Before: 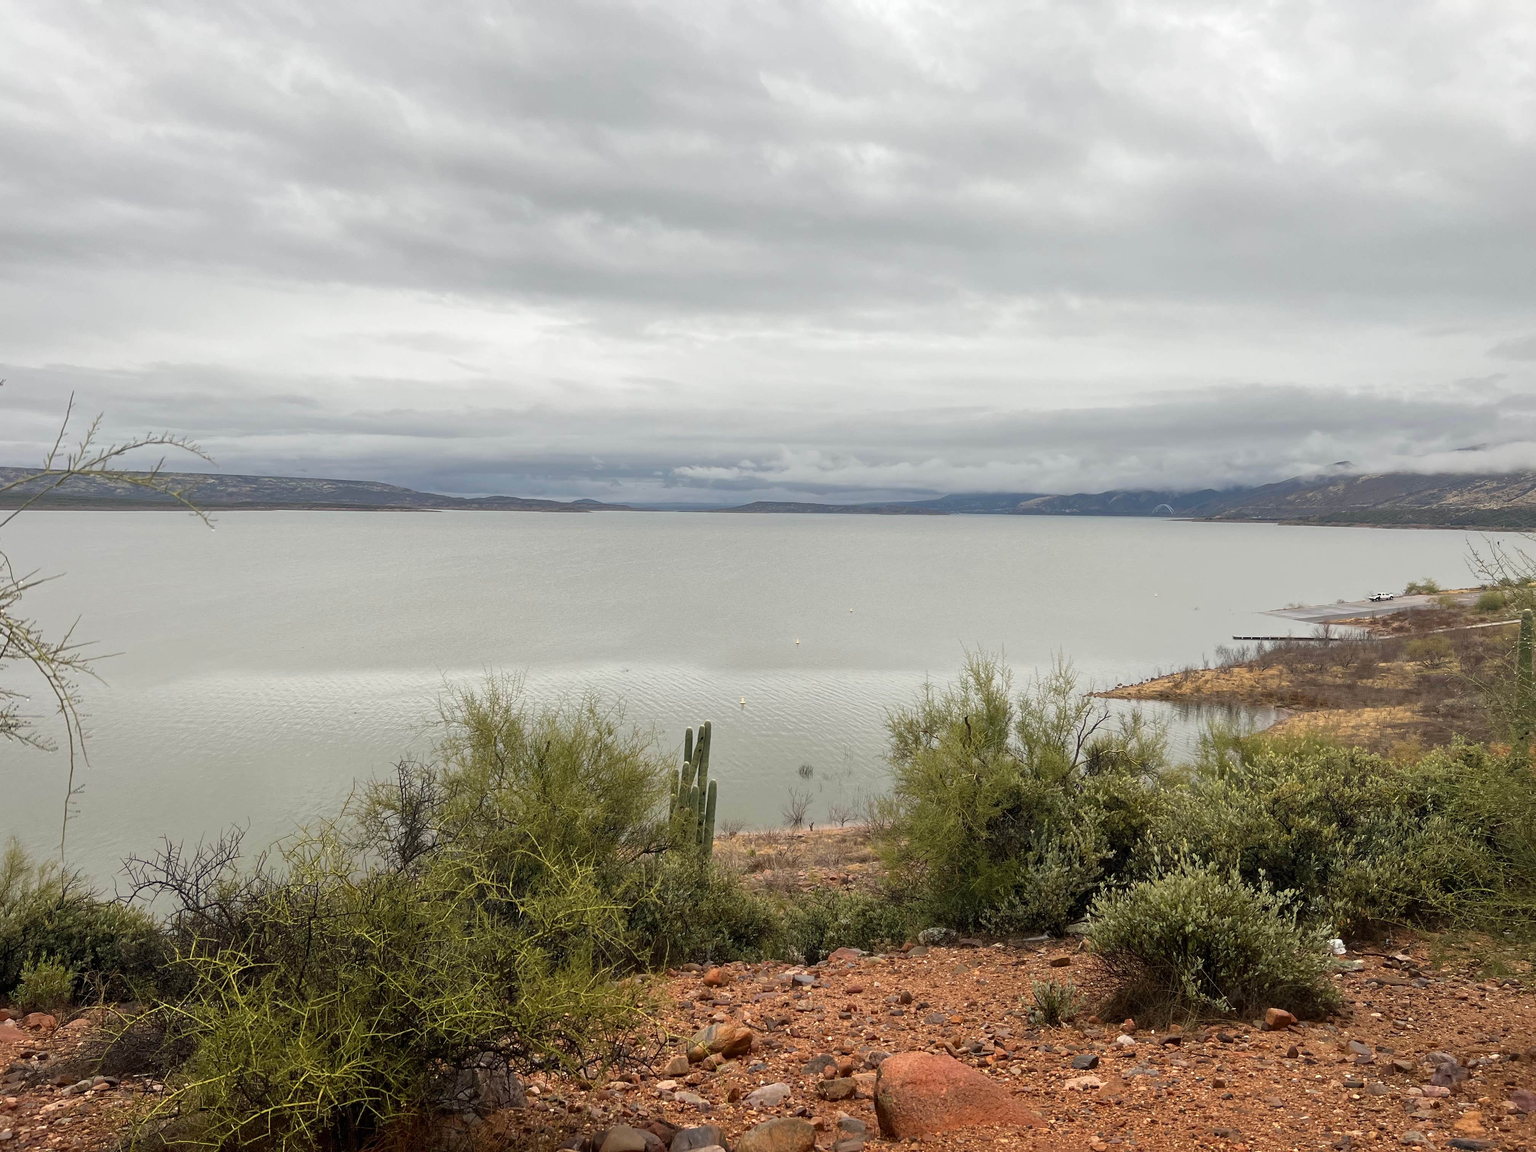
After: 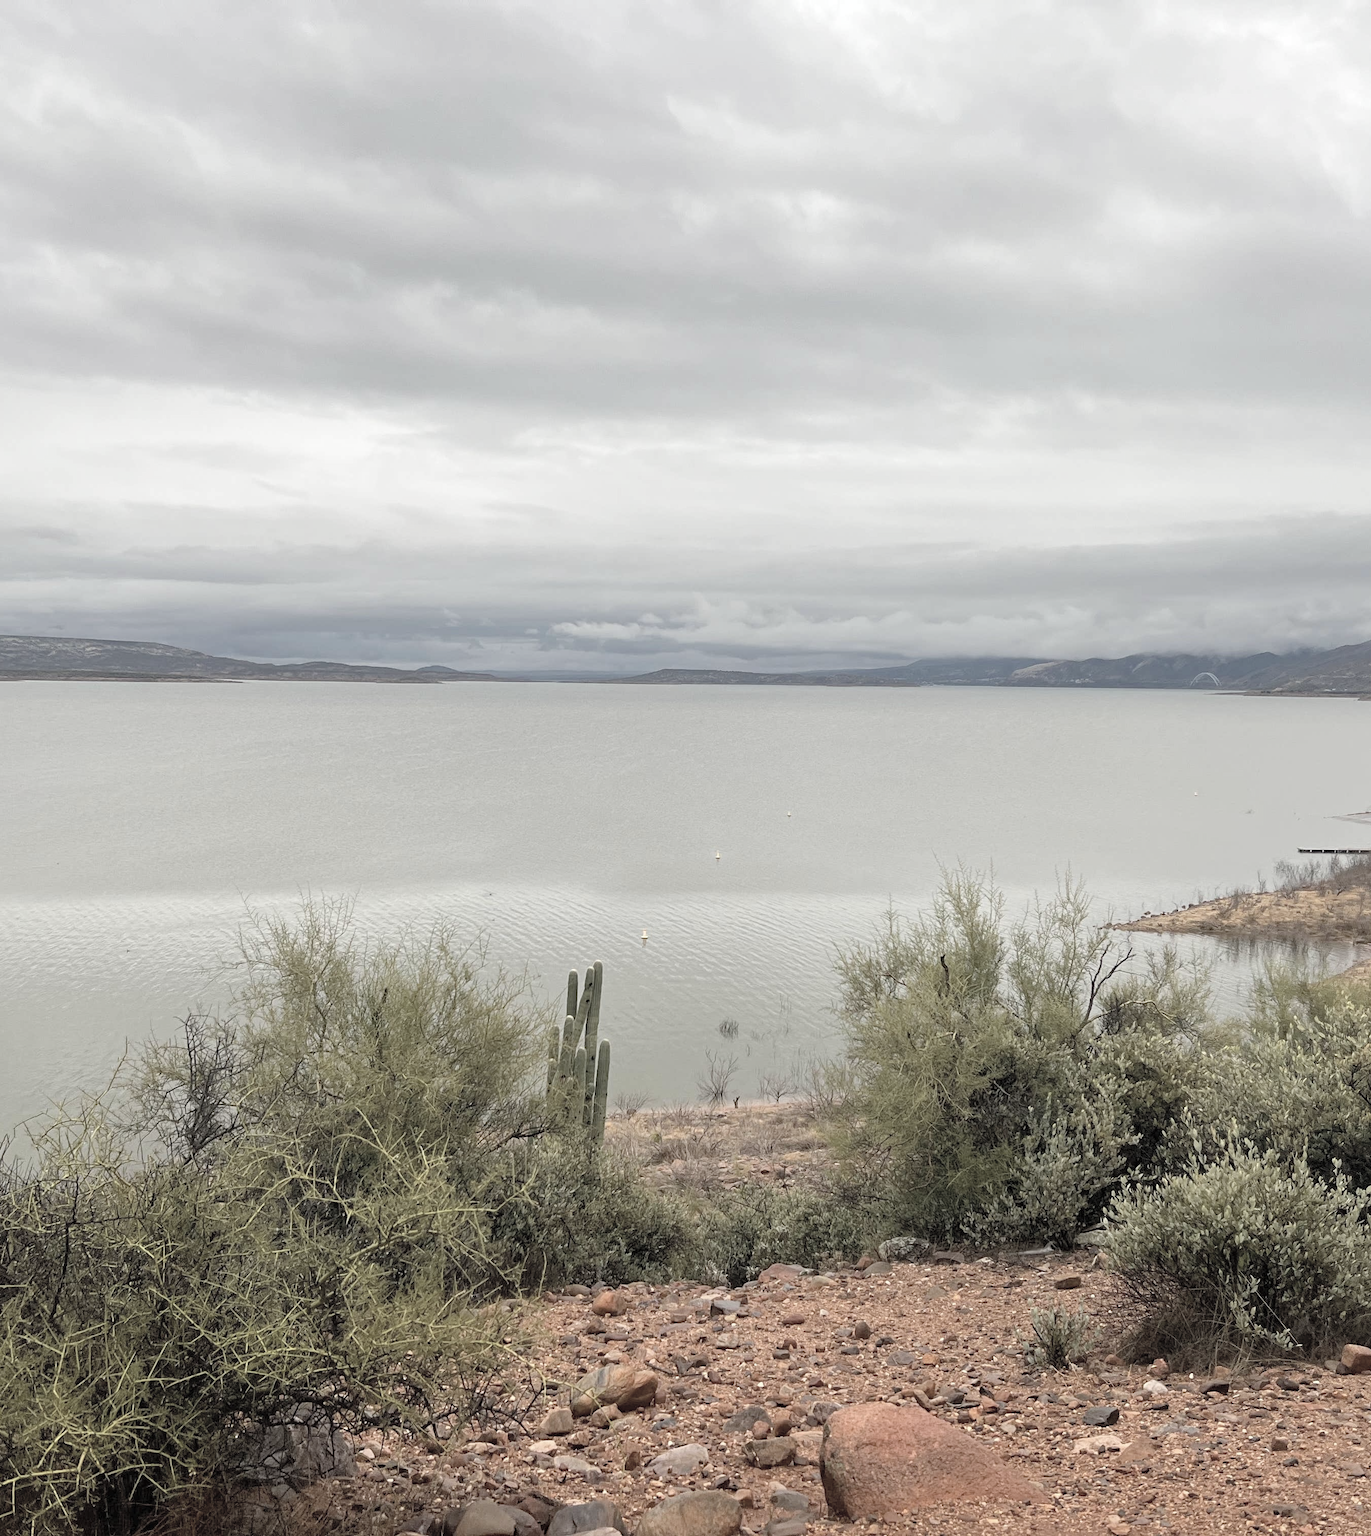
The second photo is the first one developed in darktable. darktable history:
crop: left 16.914%, right 16.118%
contrast brightness saturation: brightness 0.182, saturation -0.495
haze removal: compatibility mode true, adaptive false
